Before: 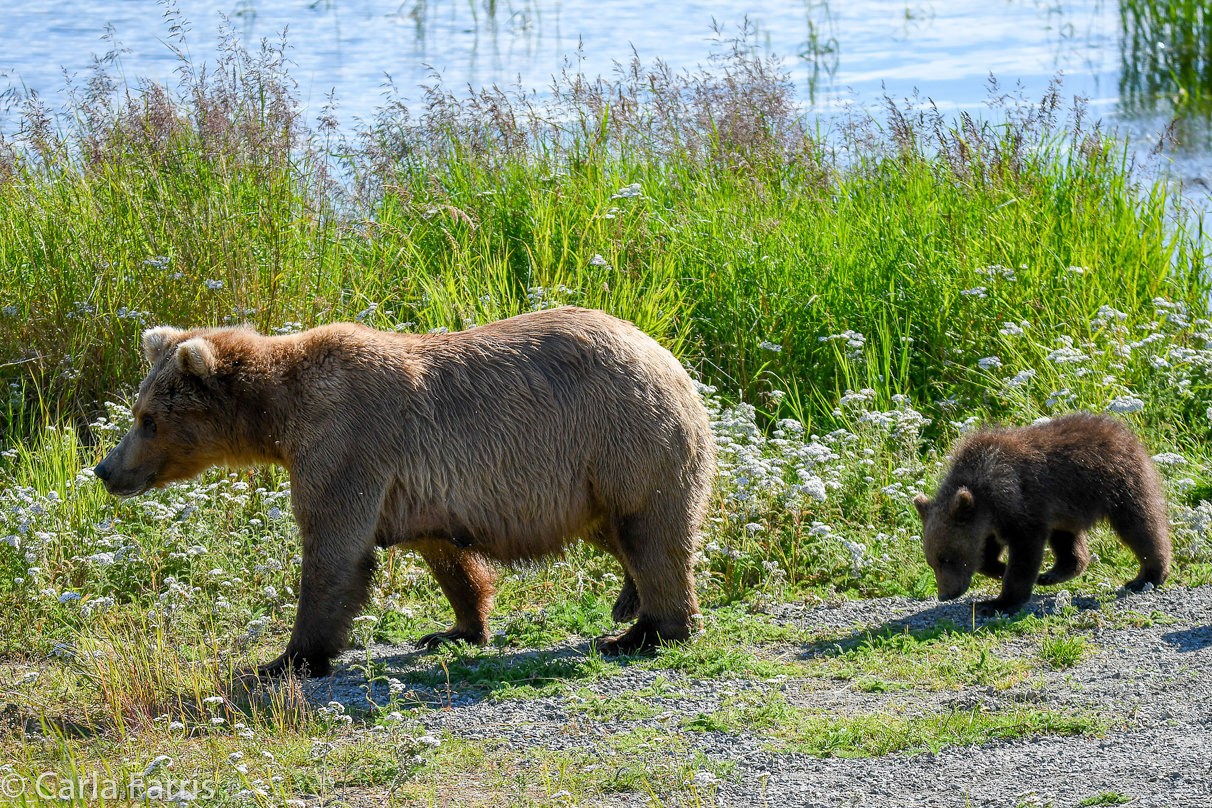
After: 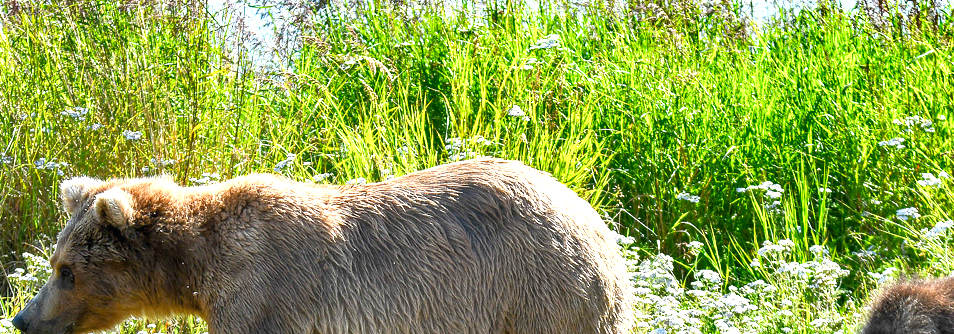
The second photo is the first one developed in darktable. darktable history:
crop: left 6.787%, top 18.533%, right 14.446%, bottom 40.063%
shadows and highlights: soften with gaussian
exposure: black level correction 0, exposure 1.199 EV, compensate highlight preservation false
